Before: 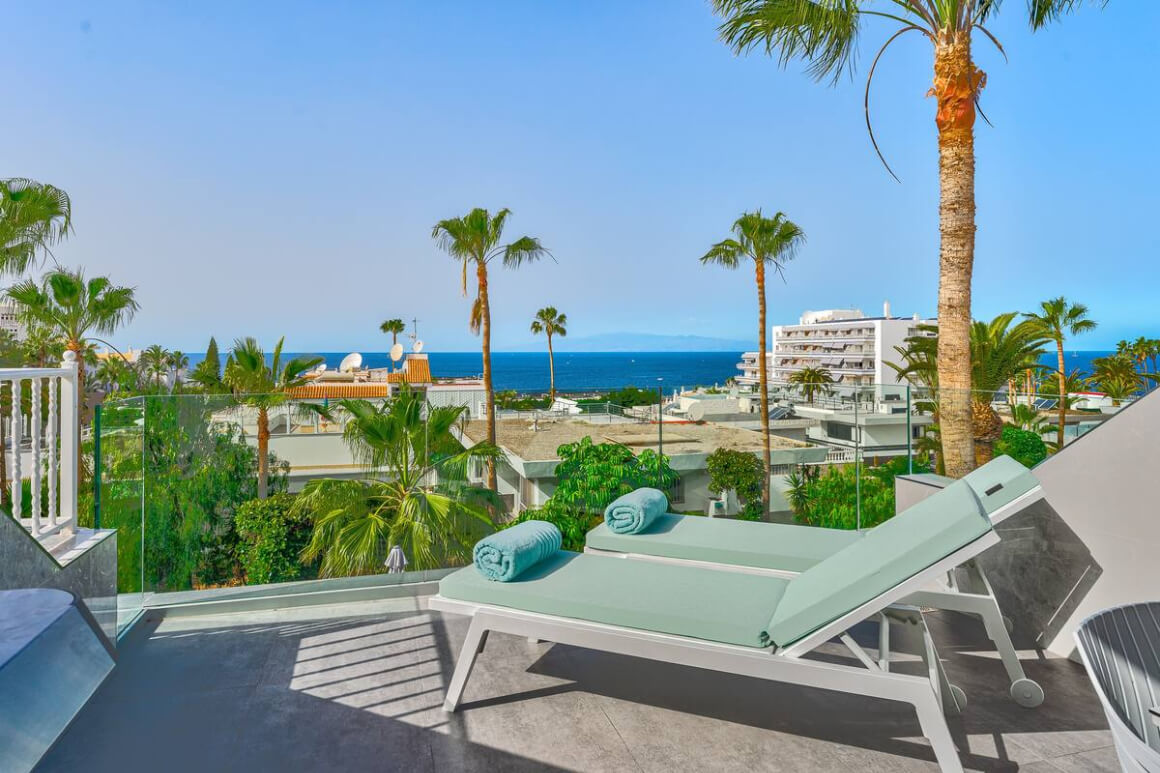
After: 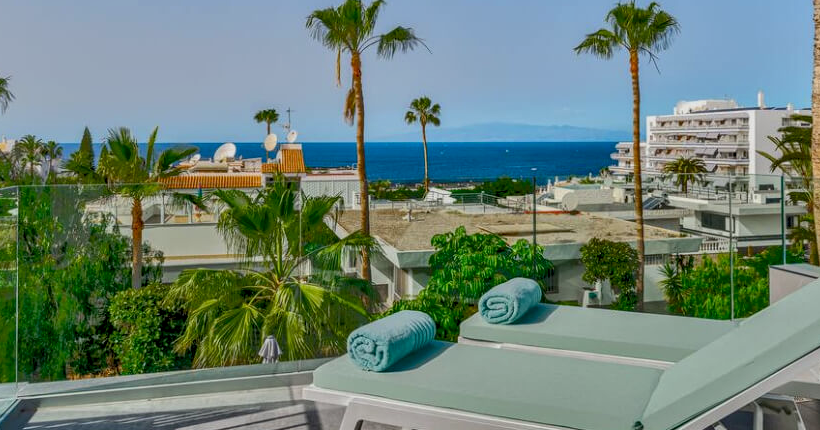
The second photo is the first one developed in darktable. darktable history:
local contrast: on, module defaults
crop: left 10.926%, top 27.195%, right 18.301%, bottom 17.149%
exposure: black level correction 0.011, exposure -0.483 EV, compensate highlight preservation false
